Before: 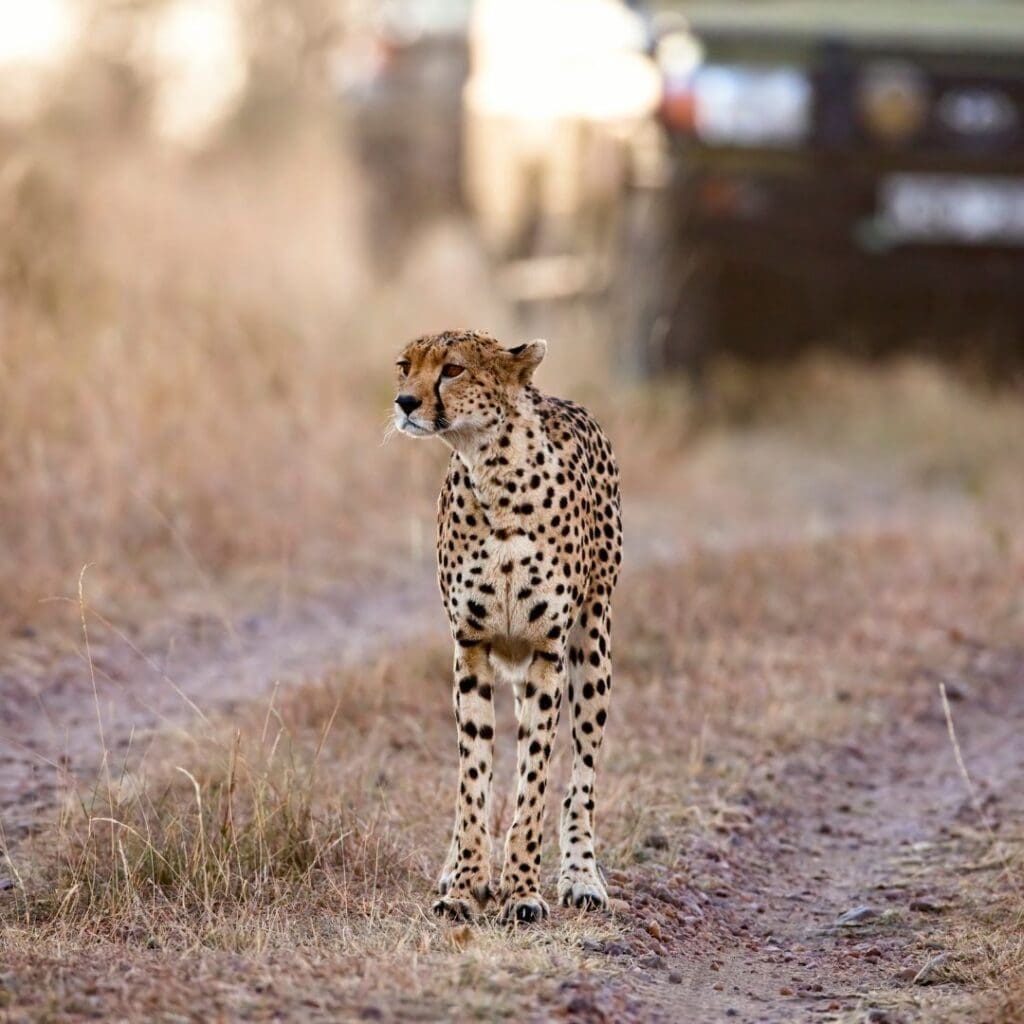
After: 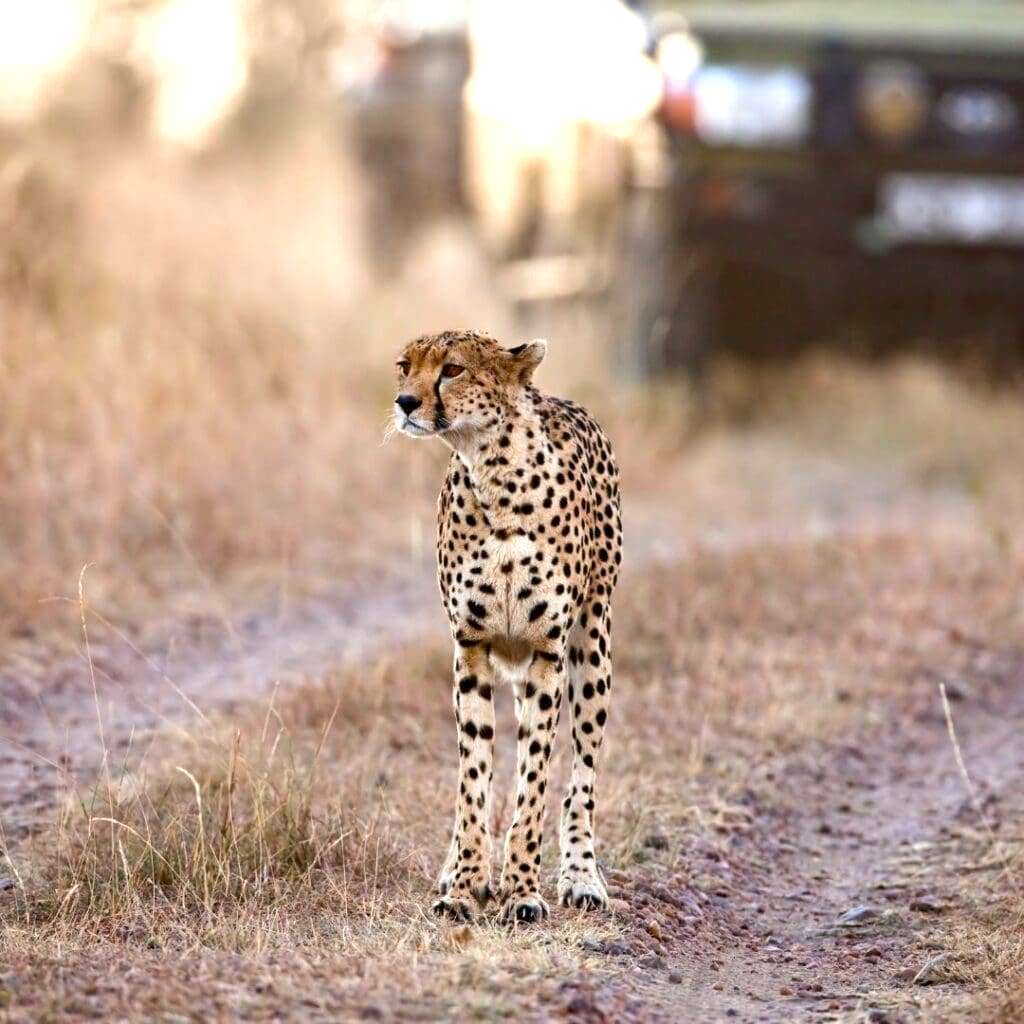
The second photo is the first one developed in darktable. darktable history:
shadows and highlights: shadows 37.27, highlights -28.18, soften with gaussian
exposure: black level correction 0.001, exposure 0.5 EV, compensate exposure bias true, compensate highlight preservation false
